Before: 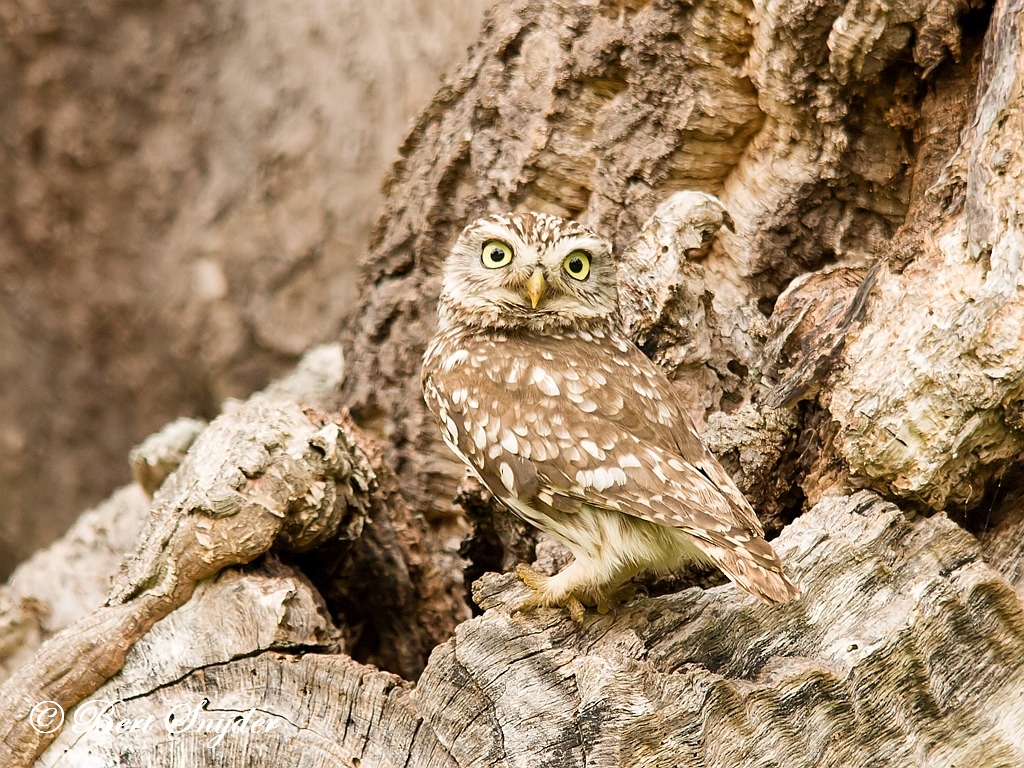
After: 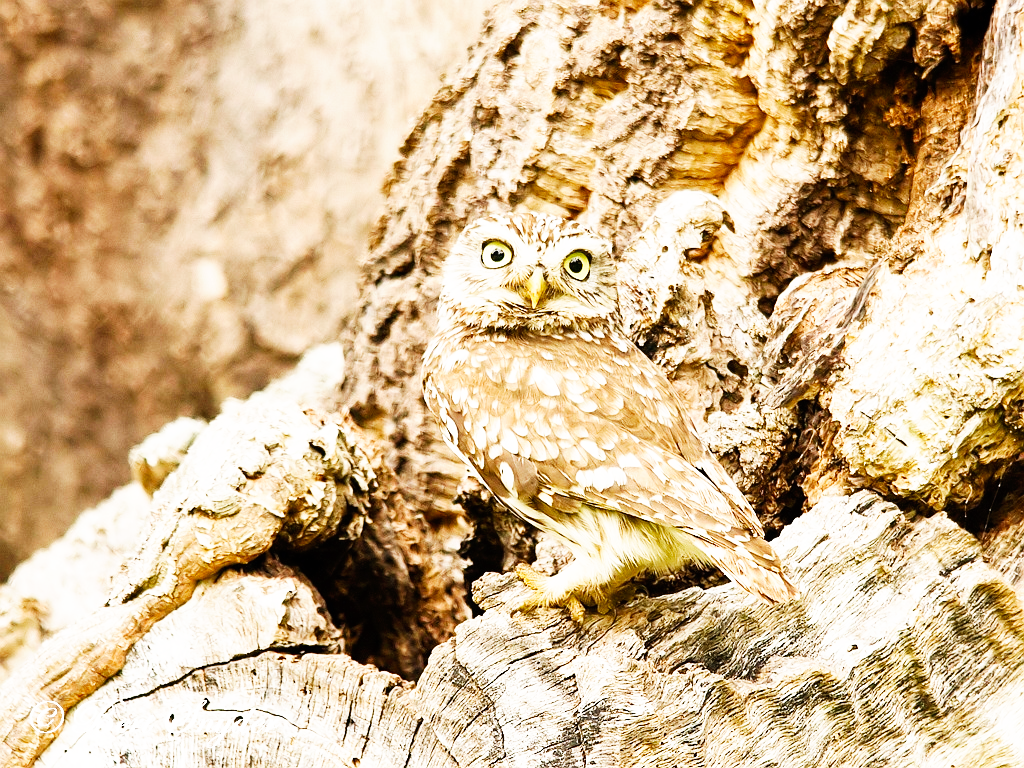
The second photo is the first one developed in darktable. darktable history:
vibrance: on, module defaults
base curve: curves: ch0 [(0, 0) (0.007, 0.004) (0.027, 0.03) (0.046, 0.07) (0.207, 0.54) (0.442, 0.872) (0.673, 0.972) (1, 1)], preserve colors none
